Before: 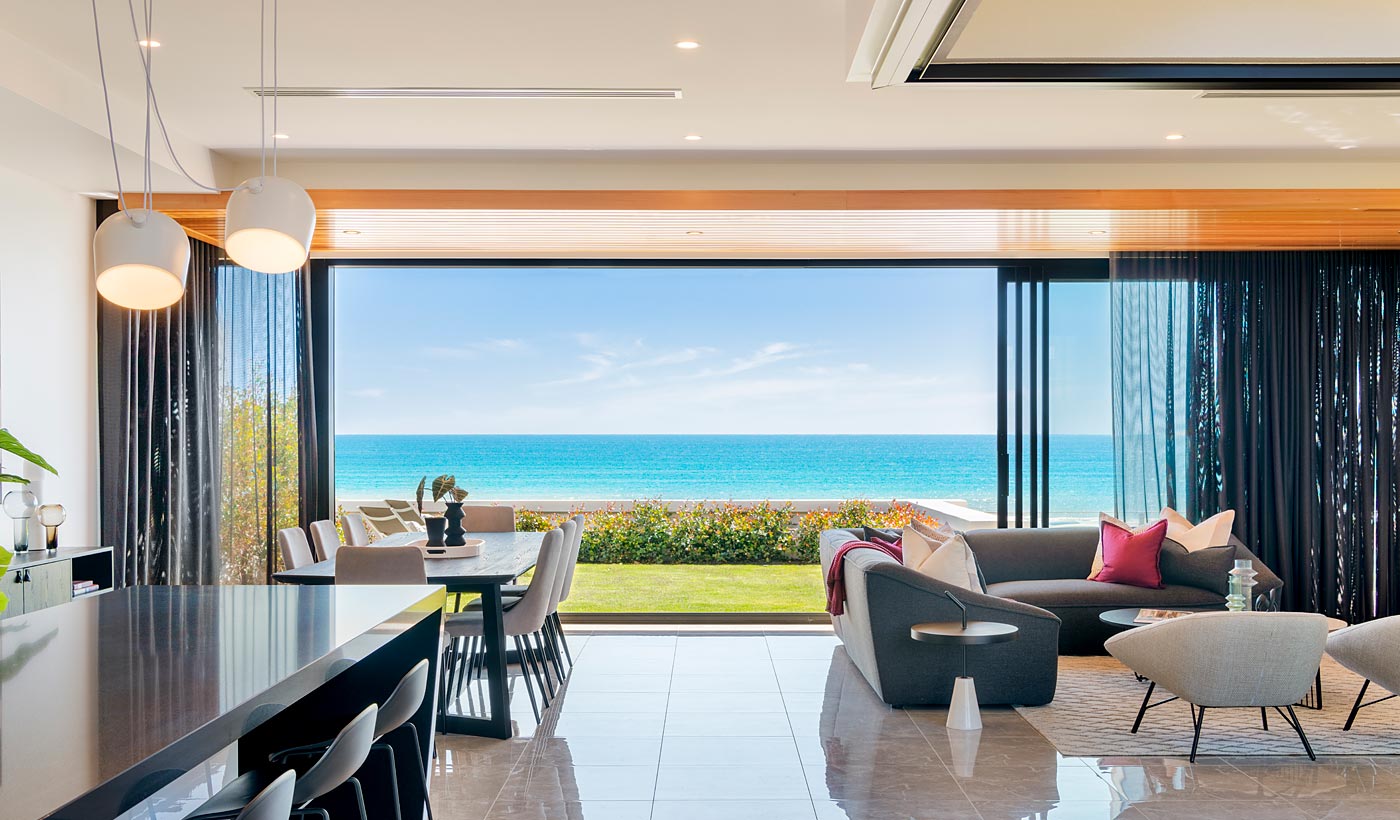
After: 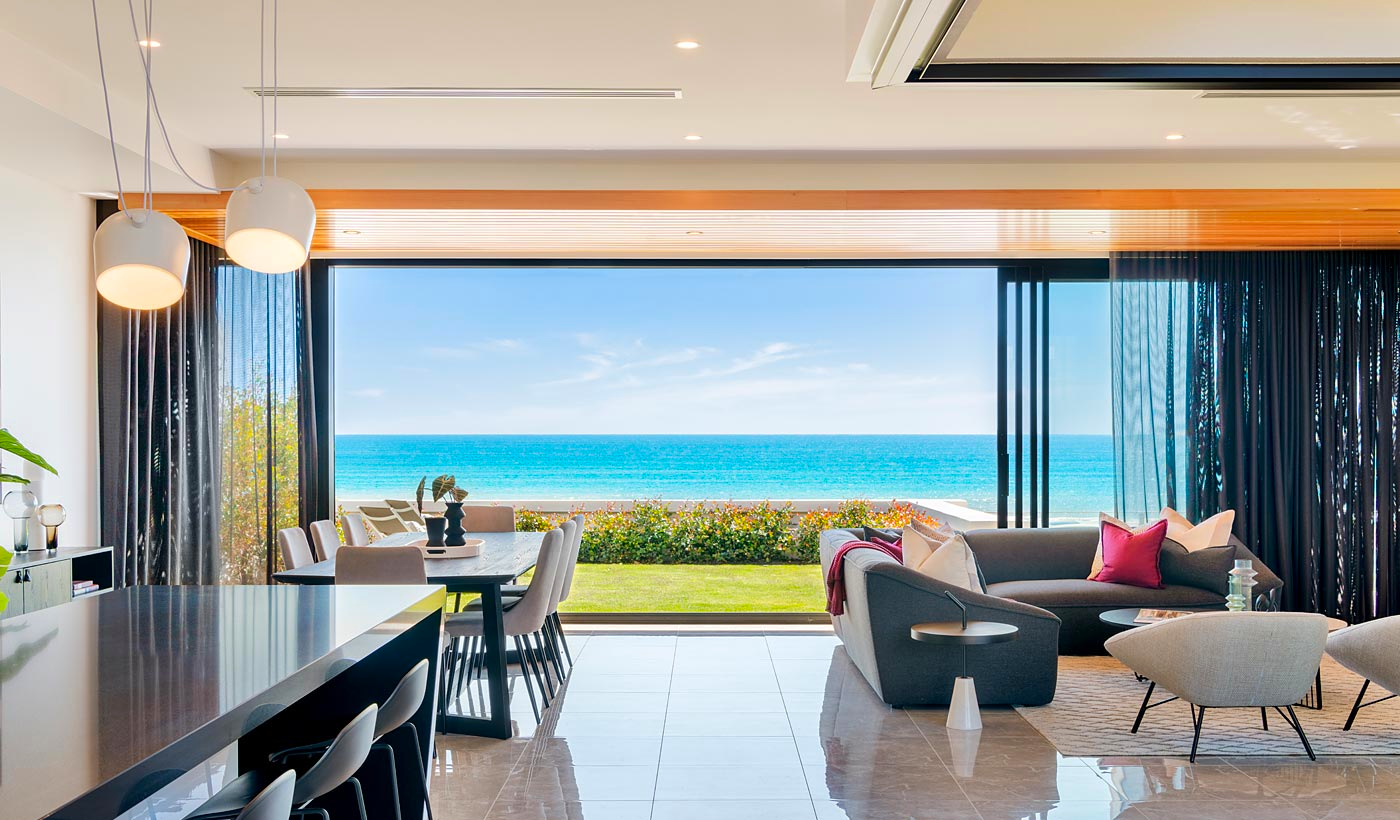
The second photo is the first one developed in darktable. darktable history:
contrast brightness saturation: contrast 0.037, saturation 0.151
tone equalizer: edges refinement/feathering 500, mask exposure compensation -1.57 EV, preserve details no
